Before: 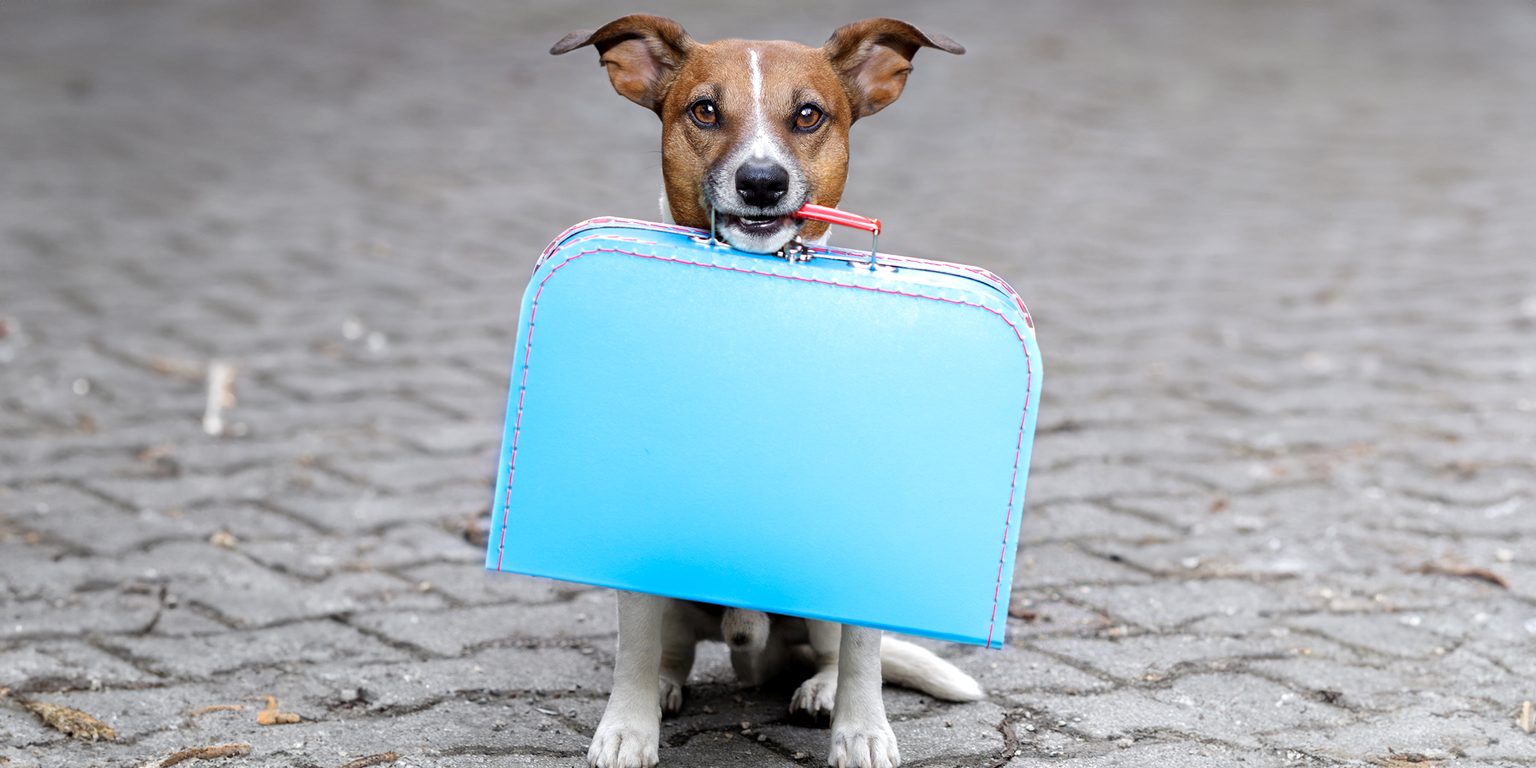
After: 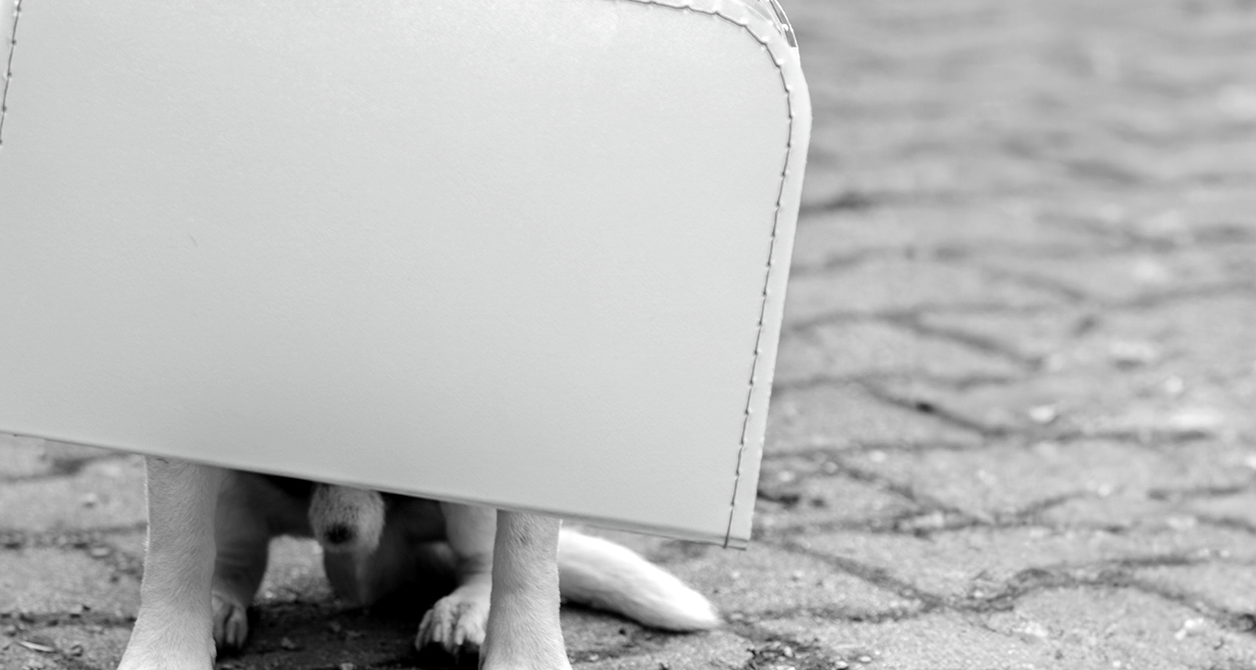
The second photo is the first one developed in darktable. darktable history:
crop: left 34.093%, top 38.816%, right 13.55%, bottom 5.31%
contrast brightness saturation: saturation -0.993
